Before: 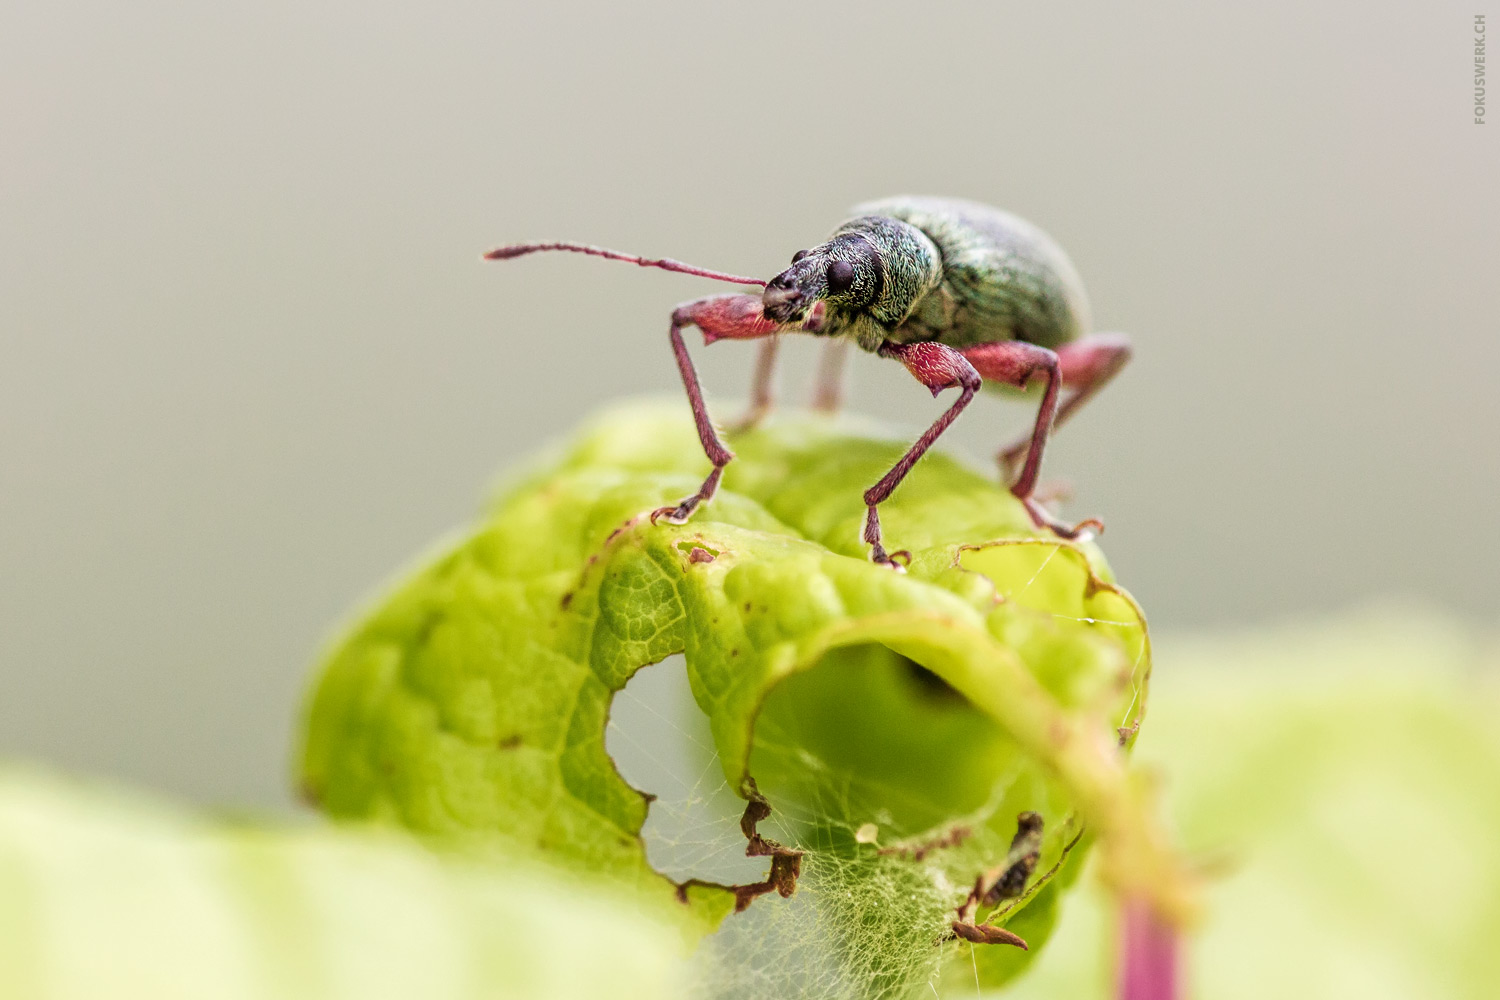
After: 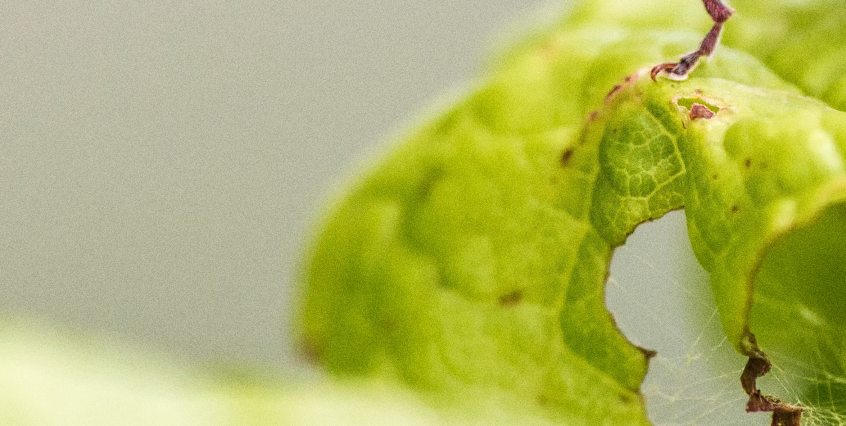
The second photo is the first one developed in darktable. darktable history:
crop: top 44.483%, right 43.593%, bottom 12.892%
grain: coarseness 0.09 ISO
exposure: compensate highlight preservation false
